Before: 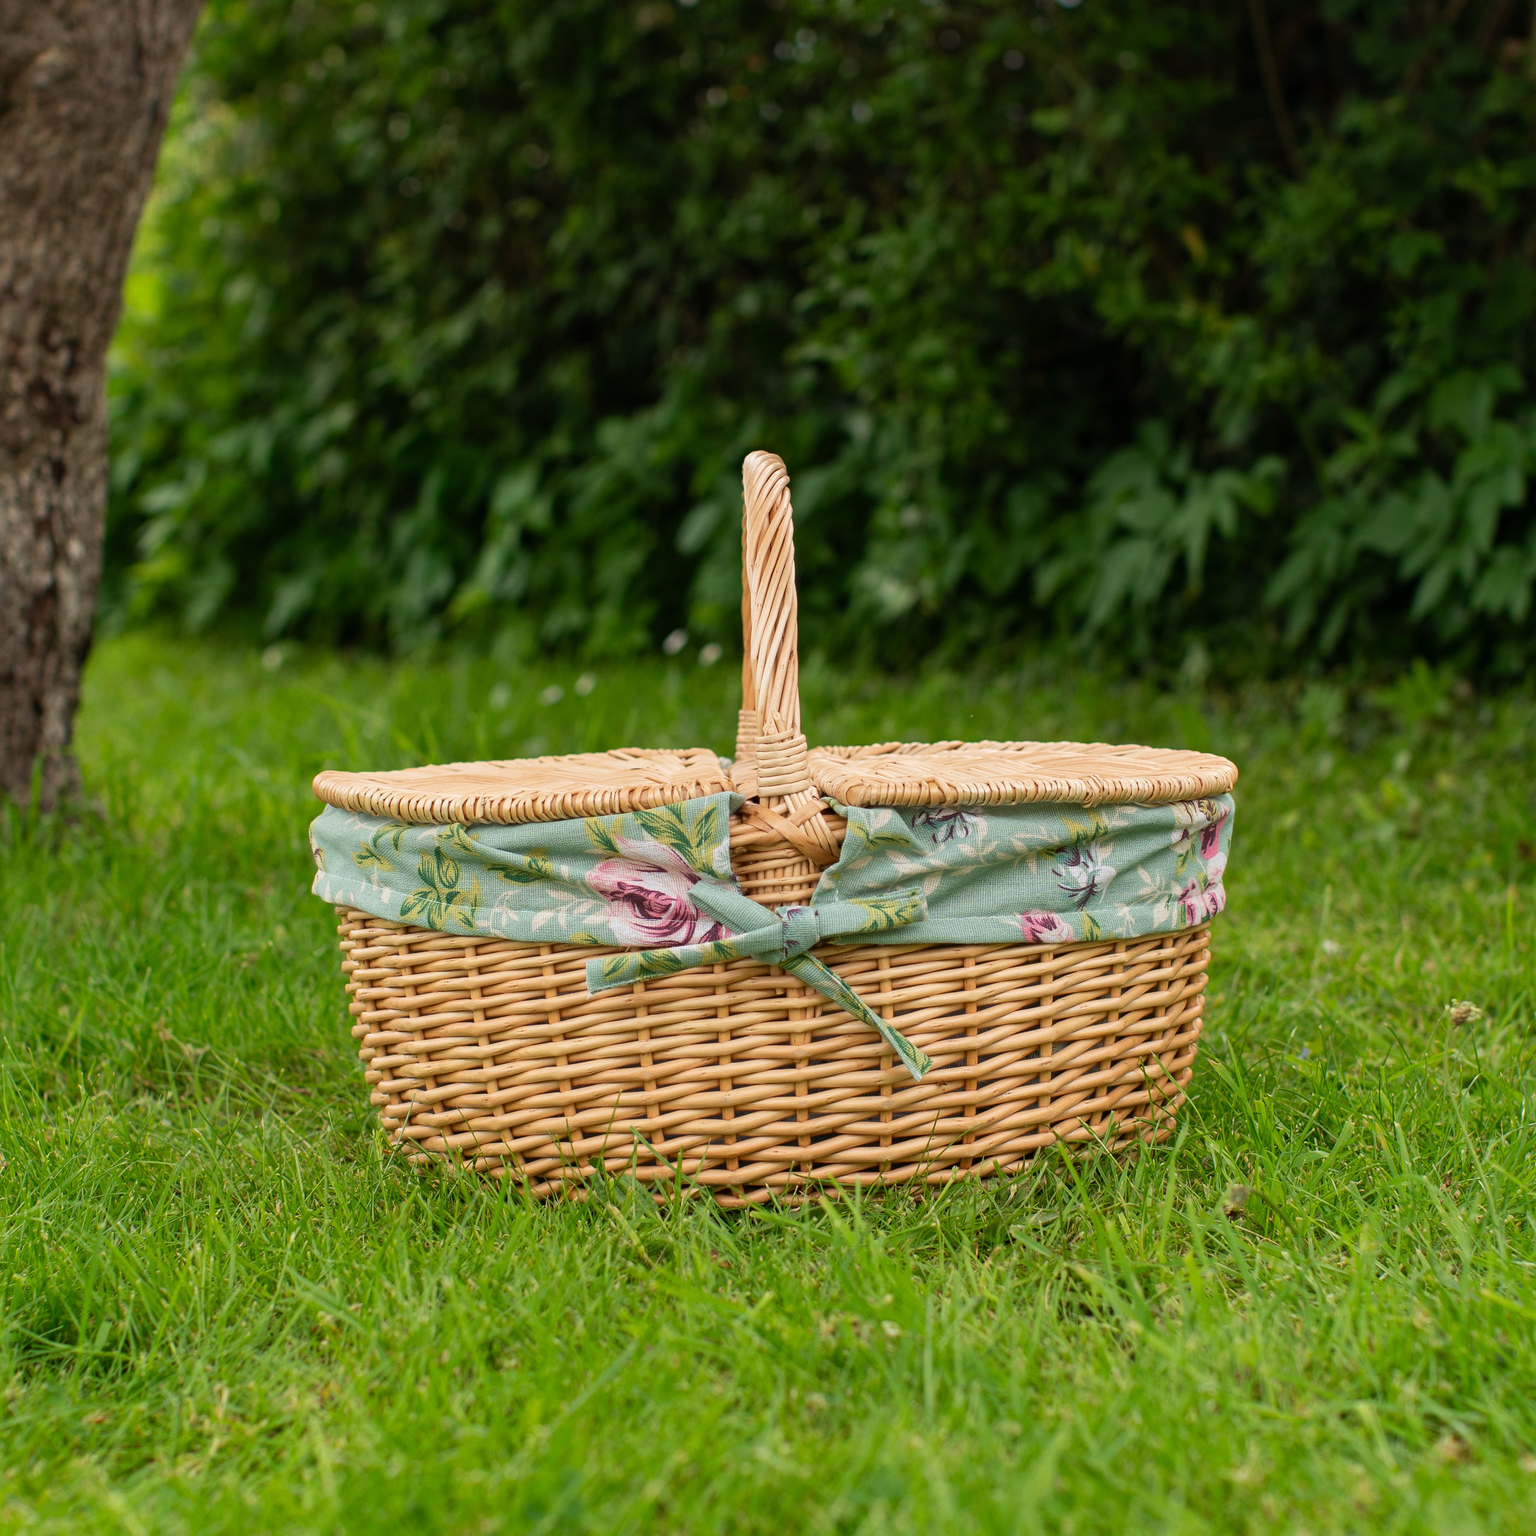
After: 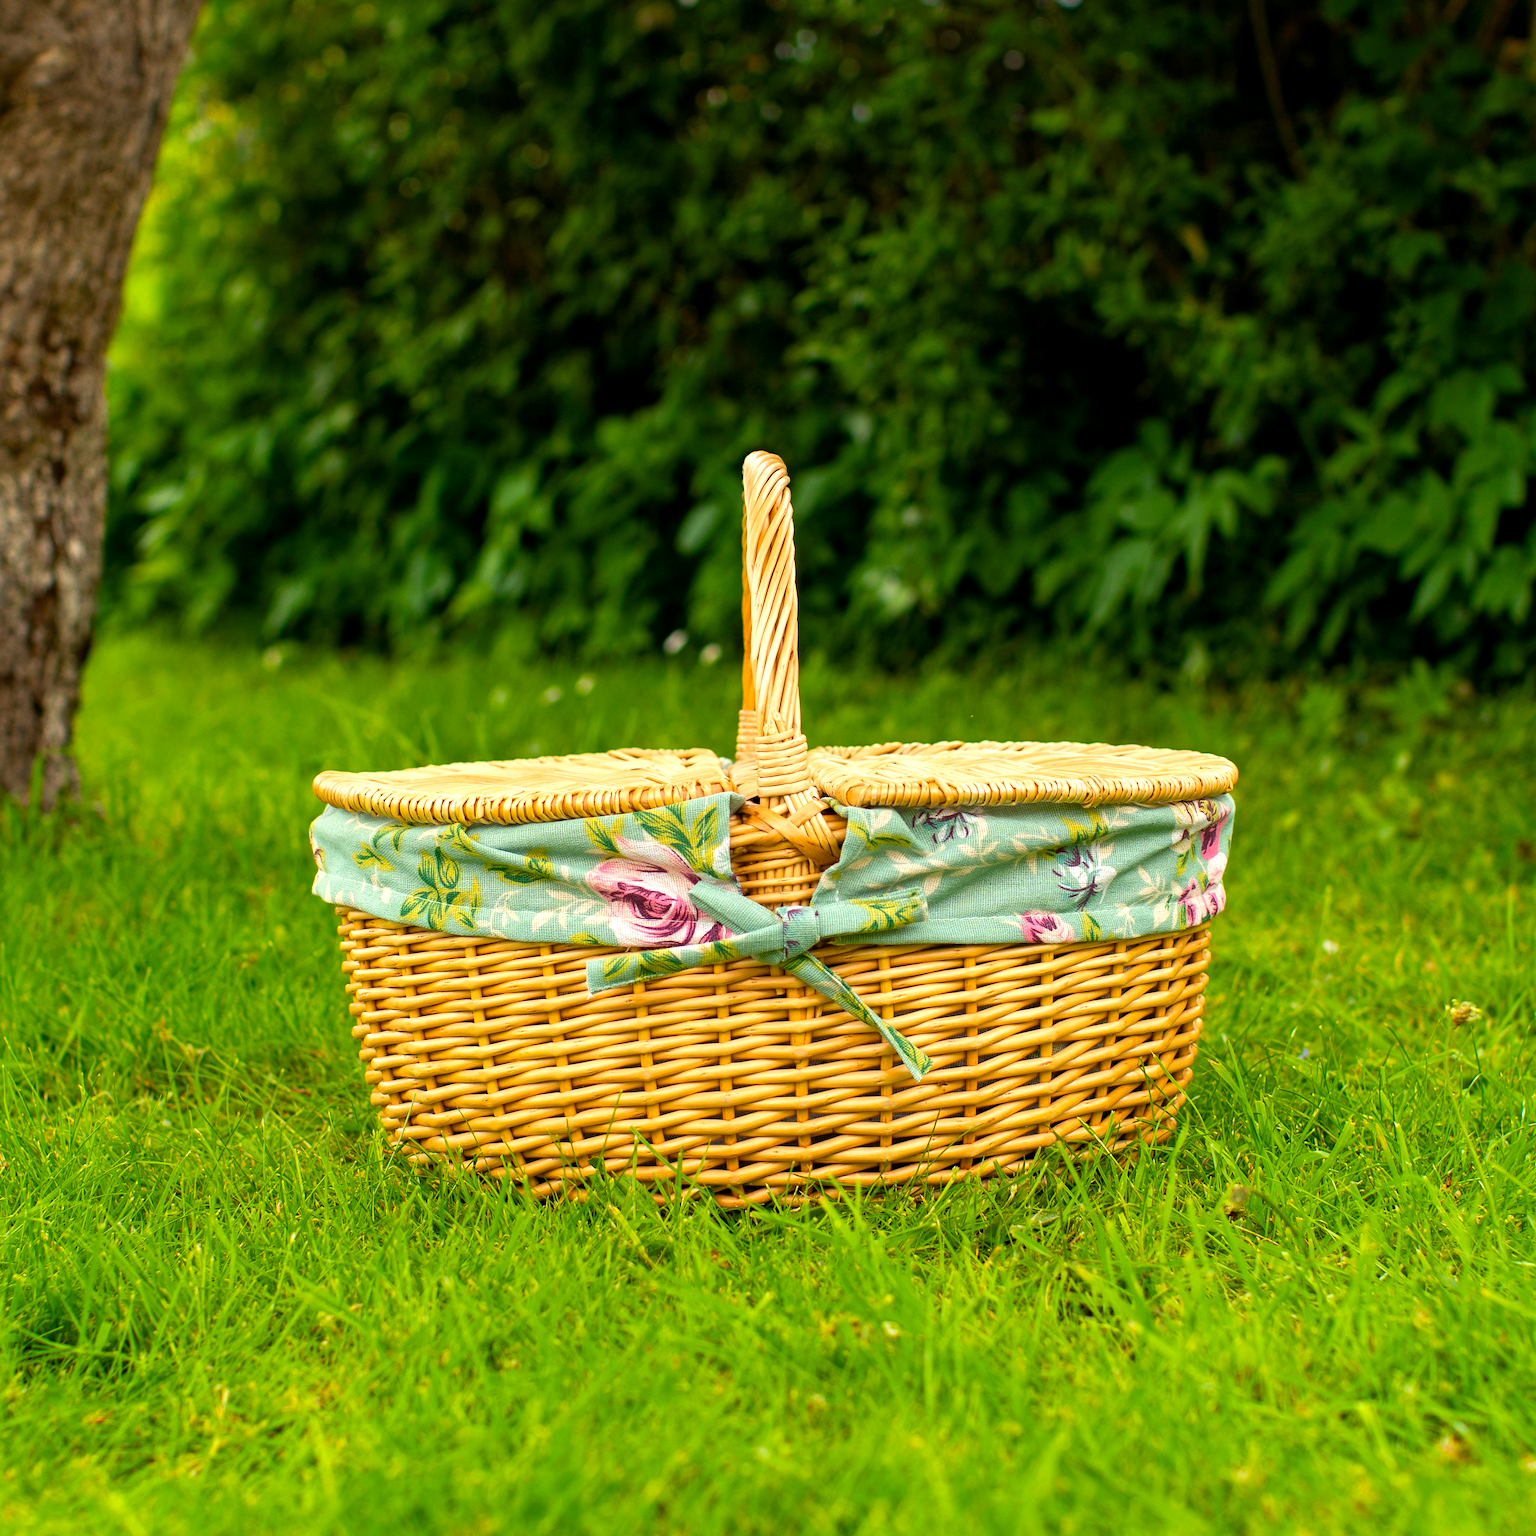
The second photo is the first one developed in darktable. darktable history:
exposure: black level correction 0, exposure 0.498 EV, compensate highlight preservation false
color balance rgb: highlights gain › luminance 7.242%, highlights gain › chroma 1.921%, highlights gain › hue 92.37°, global offset › luminance -0.412%, perceptual saturation grading › global saturation 30.455%, global vibrance 24.841%
